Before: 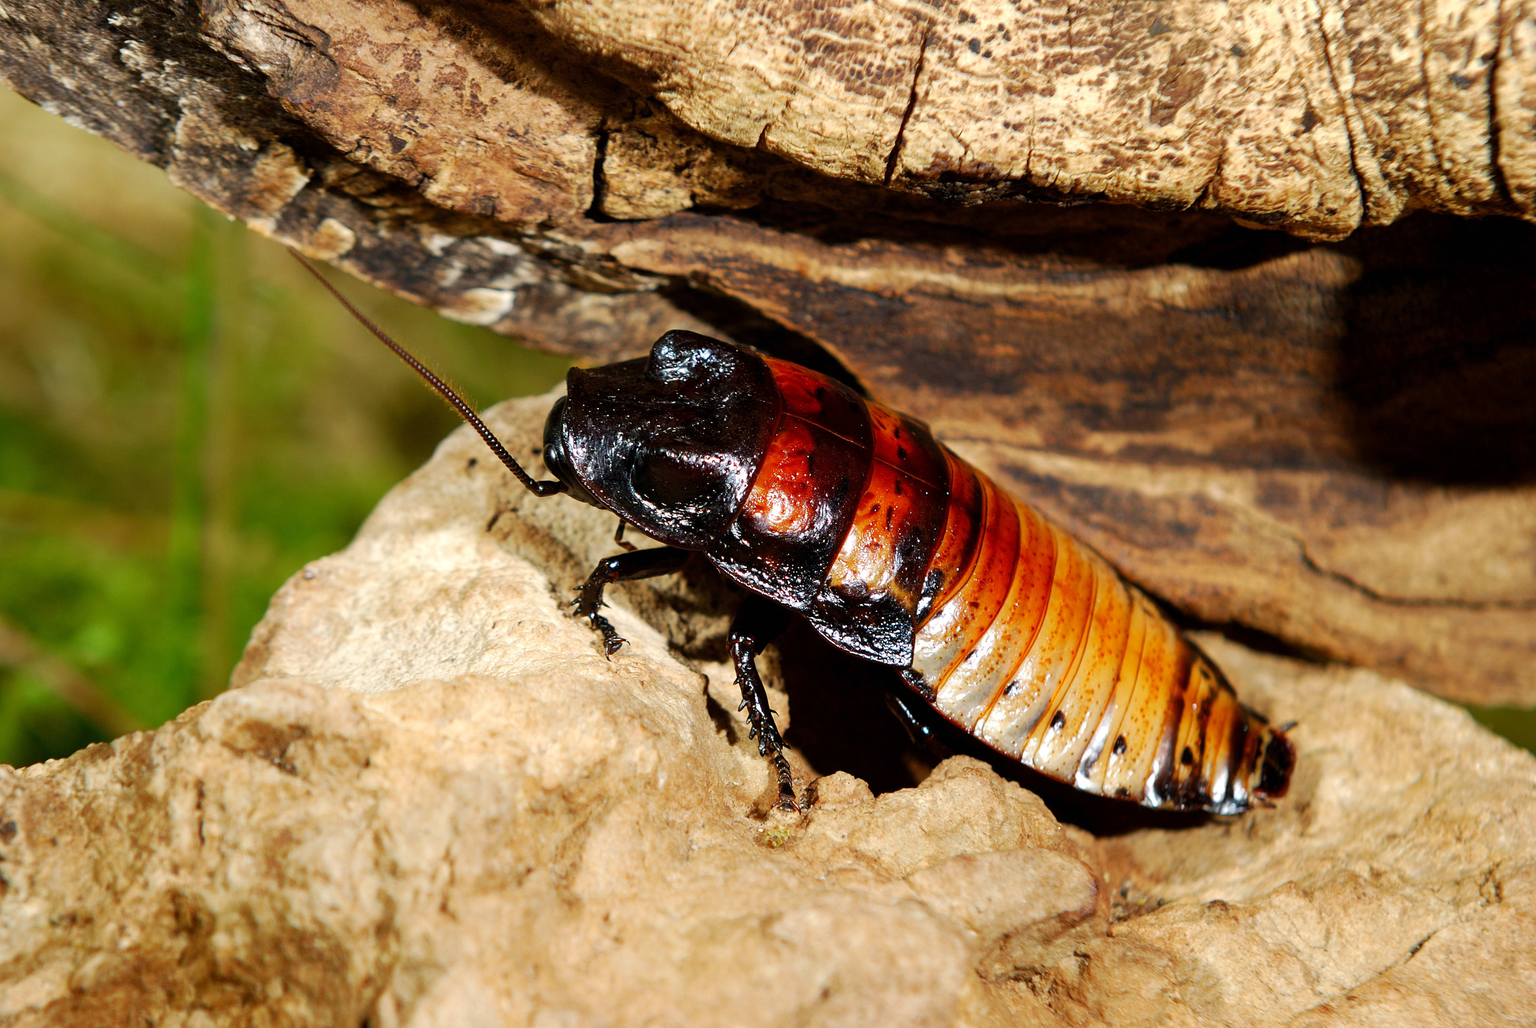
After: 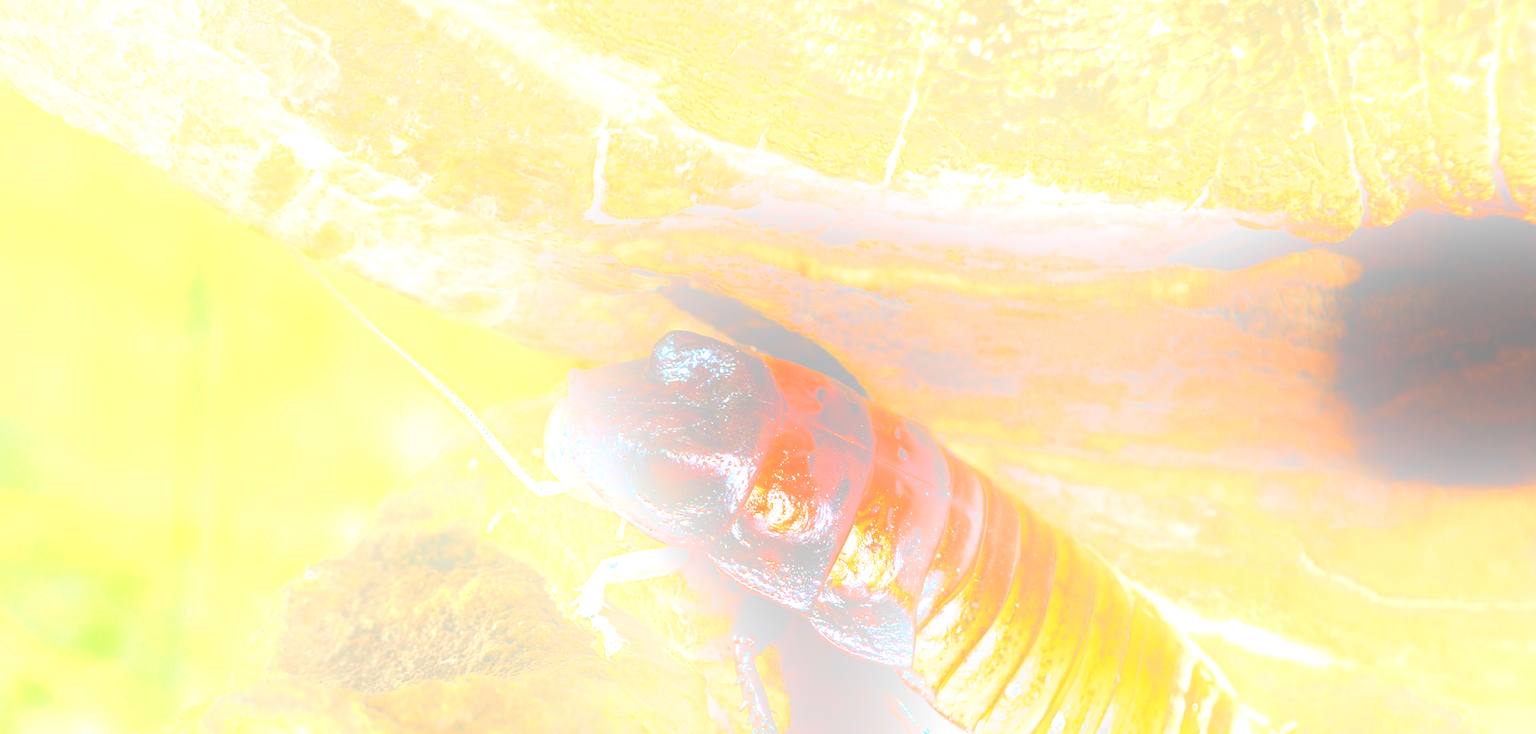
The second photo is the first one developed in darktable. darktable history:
bloom: size 85%, threshold 5%, strength 85%
tone equalizer: on, module defaults
crop: bottom 28.576%
exposure: black level correction 0, exposure 0.877 EV, compensate exposure bias true, compensate highlight preservation false
